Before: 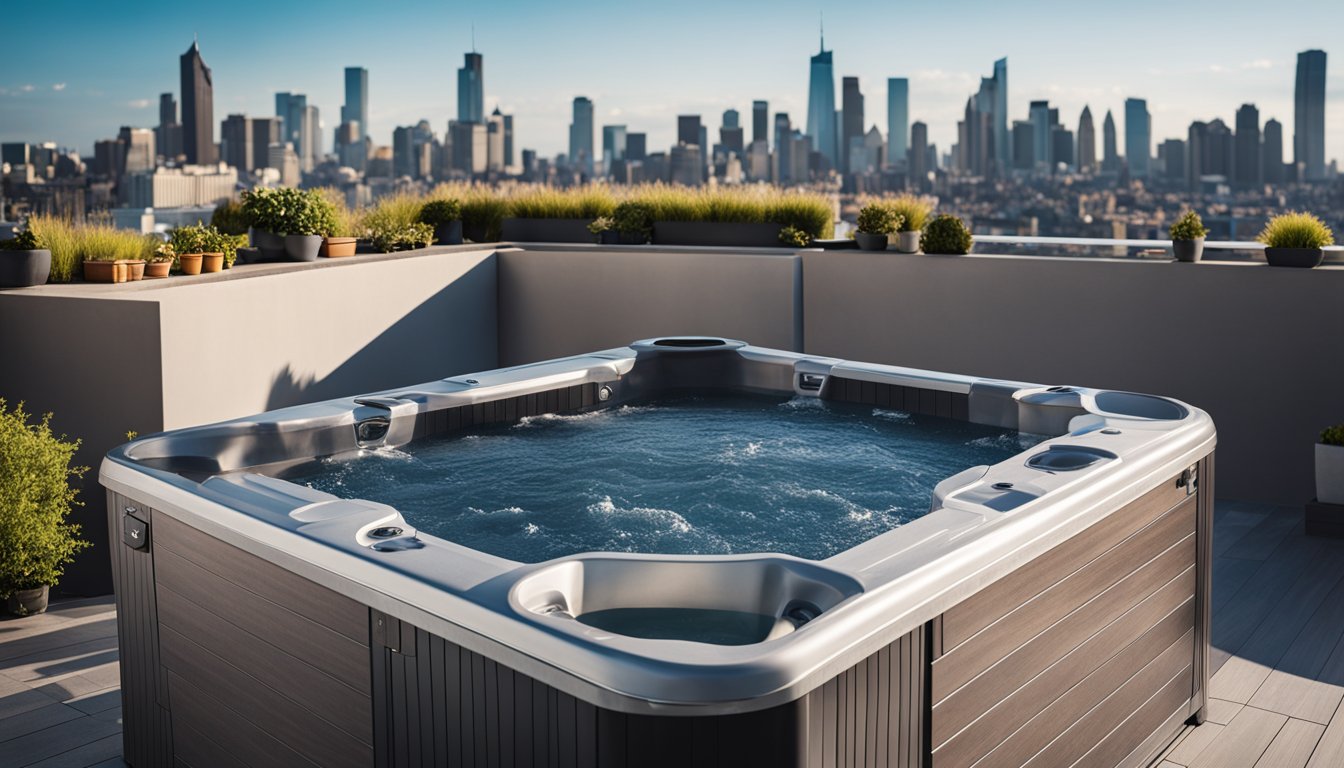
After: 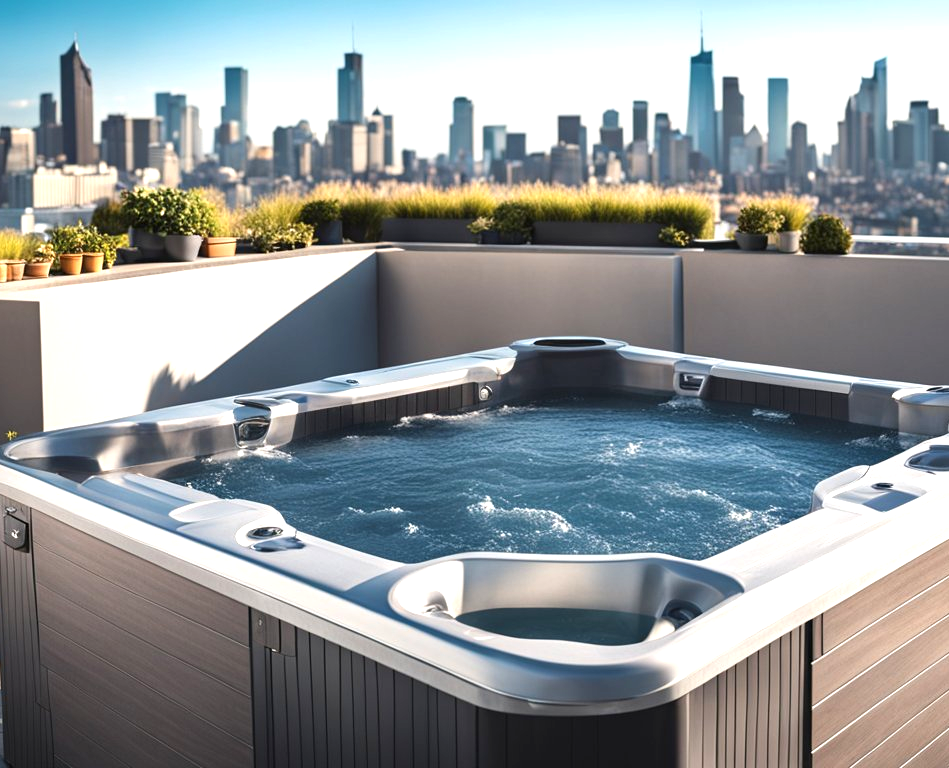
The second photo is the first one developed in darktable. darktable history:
crop and rotate: left 9.001%, right 20.346%
exposure: black level correction 0, exposure 0.859 EV, compensate highlight preservation false
